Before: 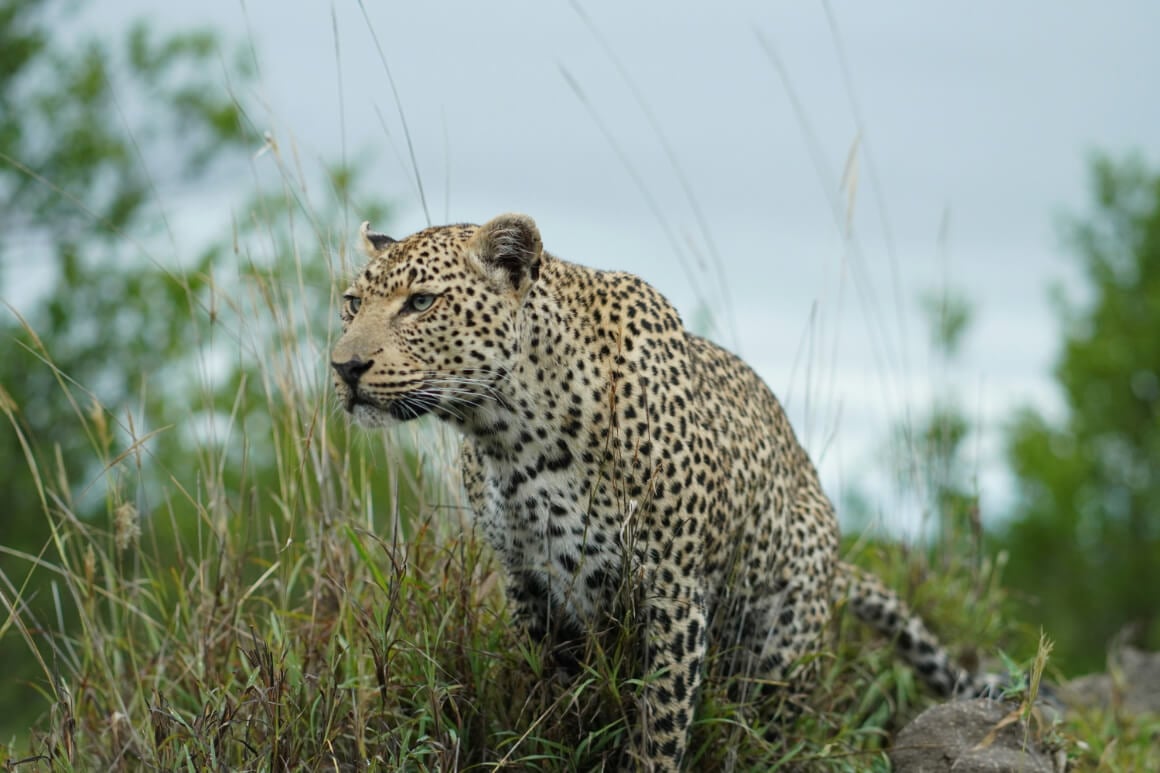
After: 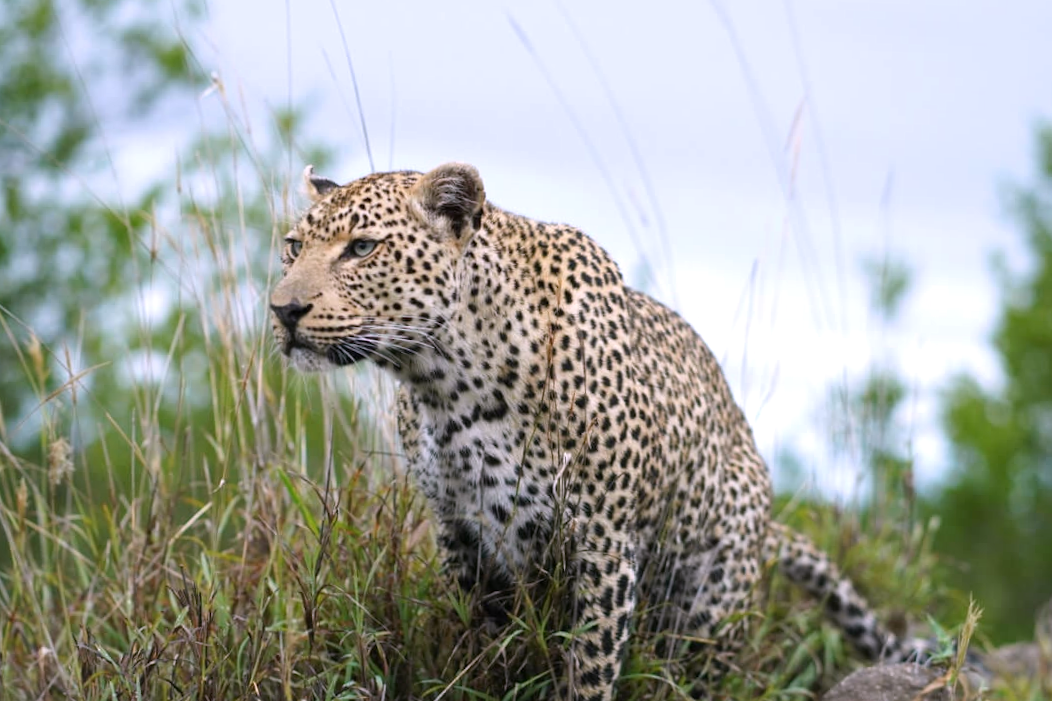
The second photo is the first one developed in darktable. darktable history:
crop and rotate: angle -1.96°, left 3.097%, top 4.154%, right 1.586%, bottom 0.529%
exposure: exposure 0.375 EV, compensate highlight preservation false
white balance: red 1.066, blue 1.119
